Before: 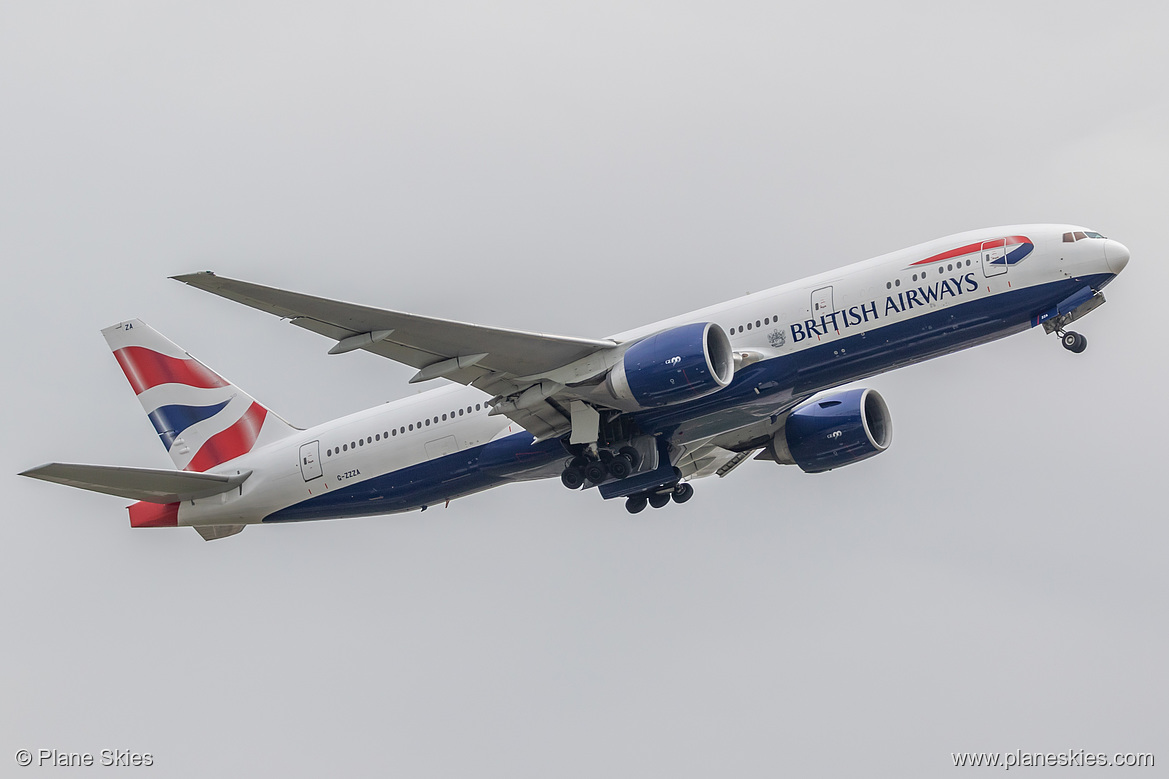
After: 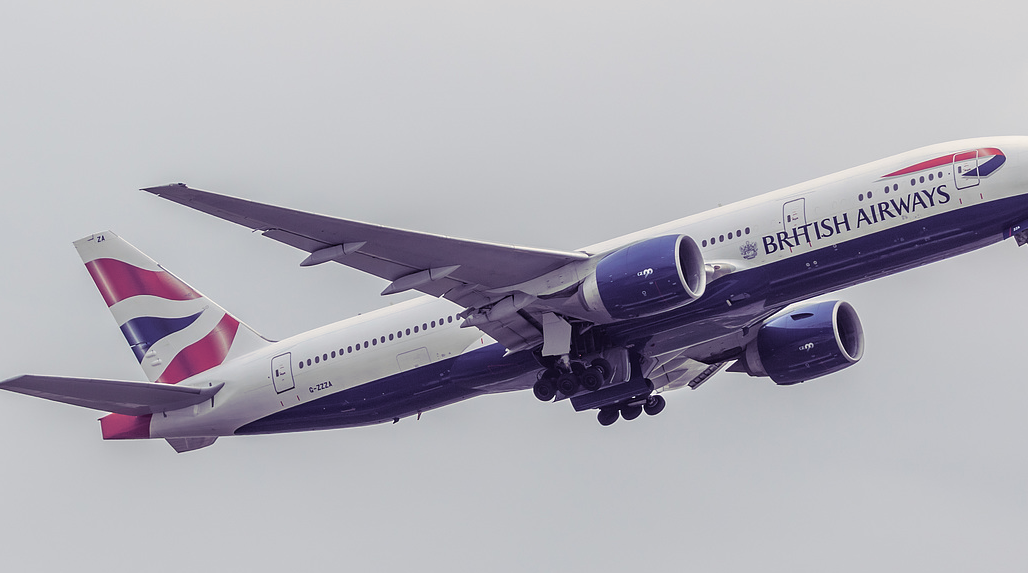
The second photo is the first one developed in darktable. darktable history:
crop and rotate: left 2.425%, top 11.305%, right 9.6%, bottom 15.08%
split-toning: shadows › hue 255.6°, shadows › saturation 0.66, highlights › hue 43.2°, highlights › saturation 0.68, balance -50.1
